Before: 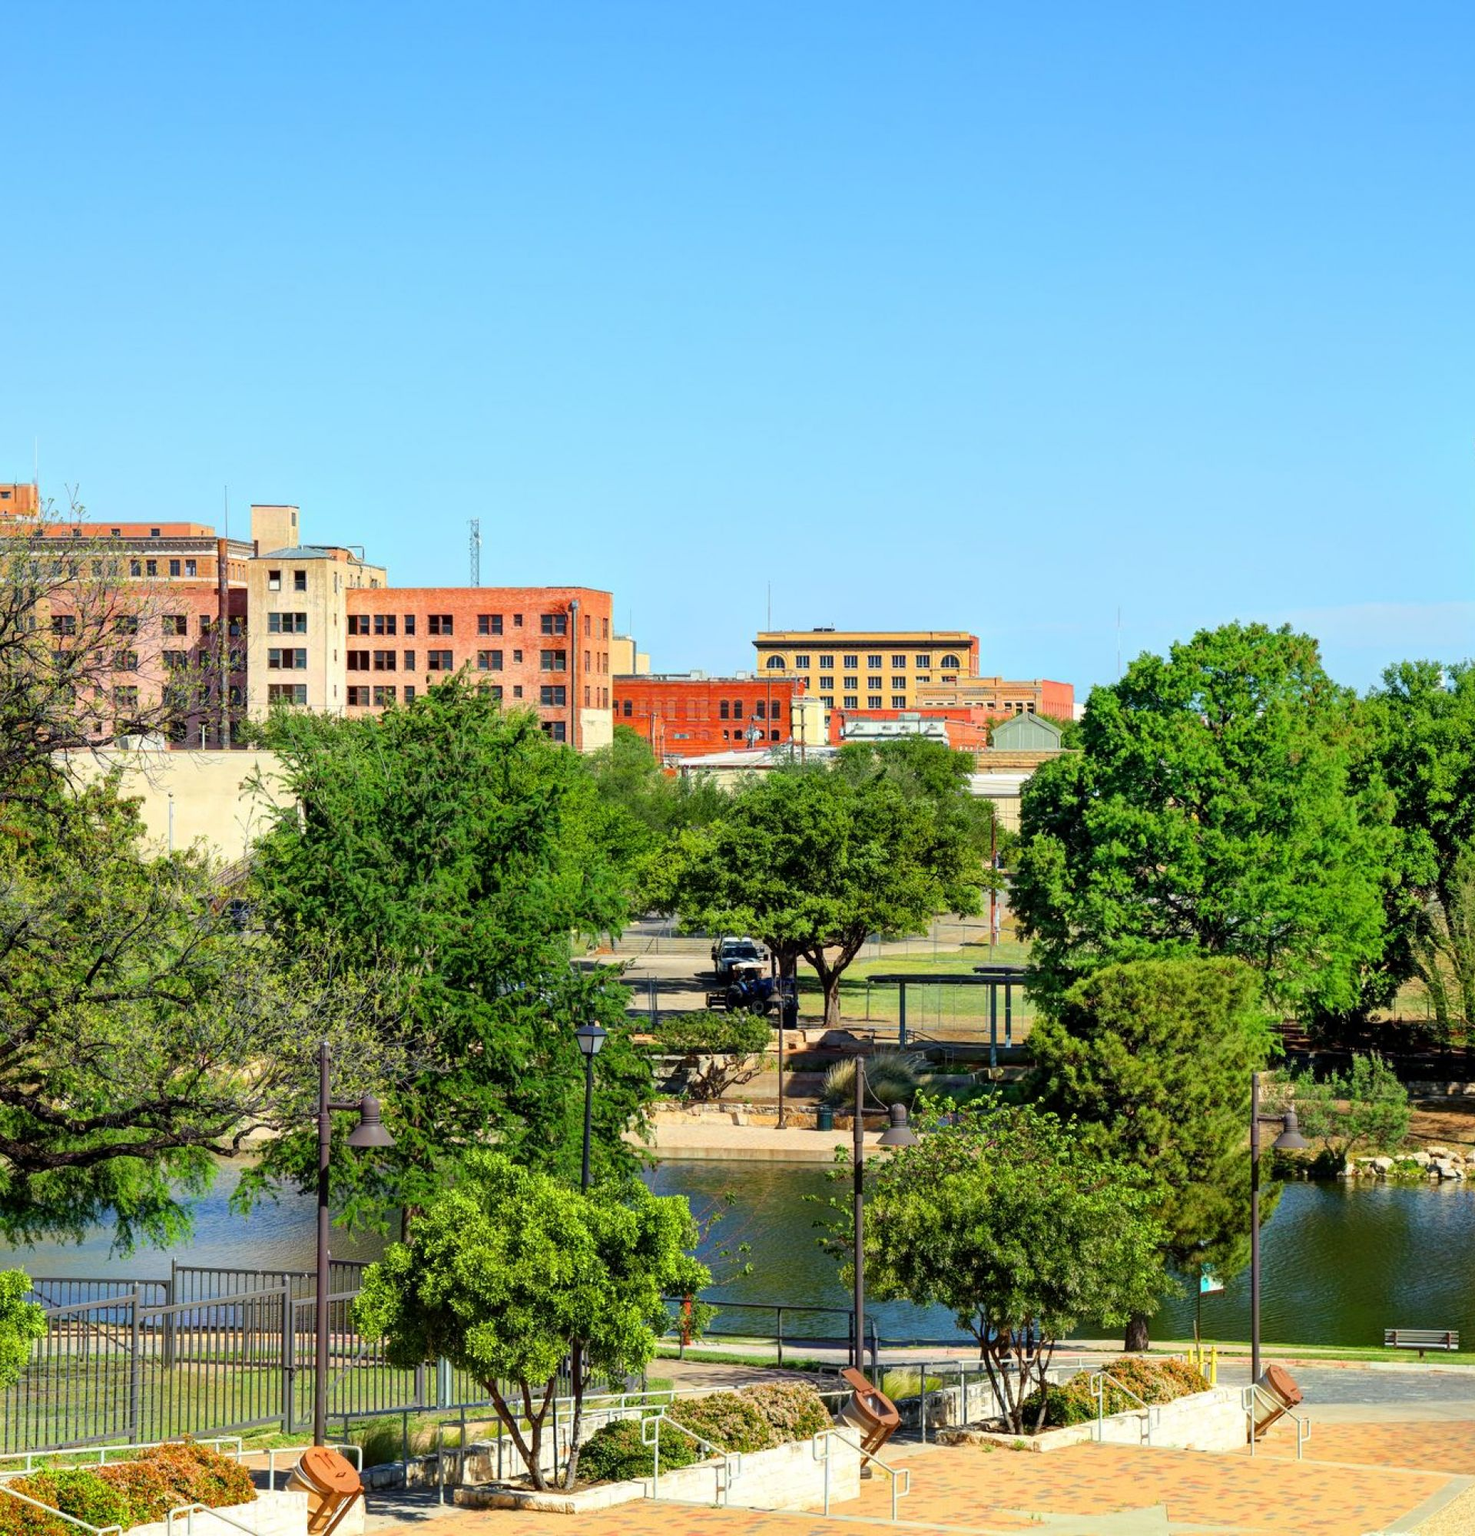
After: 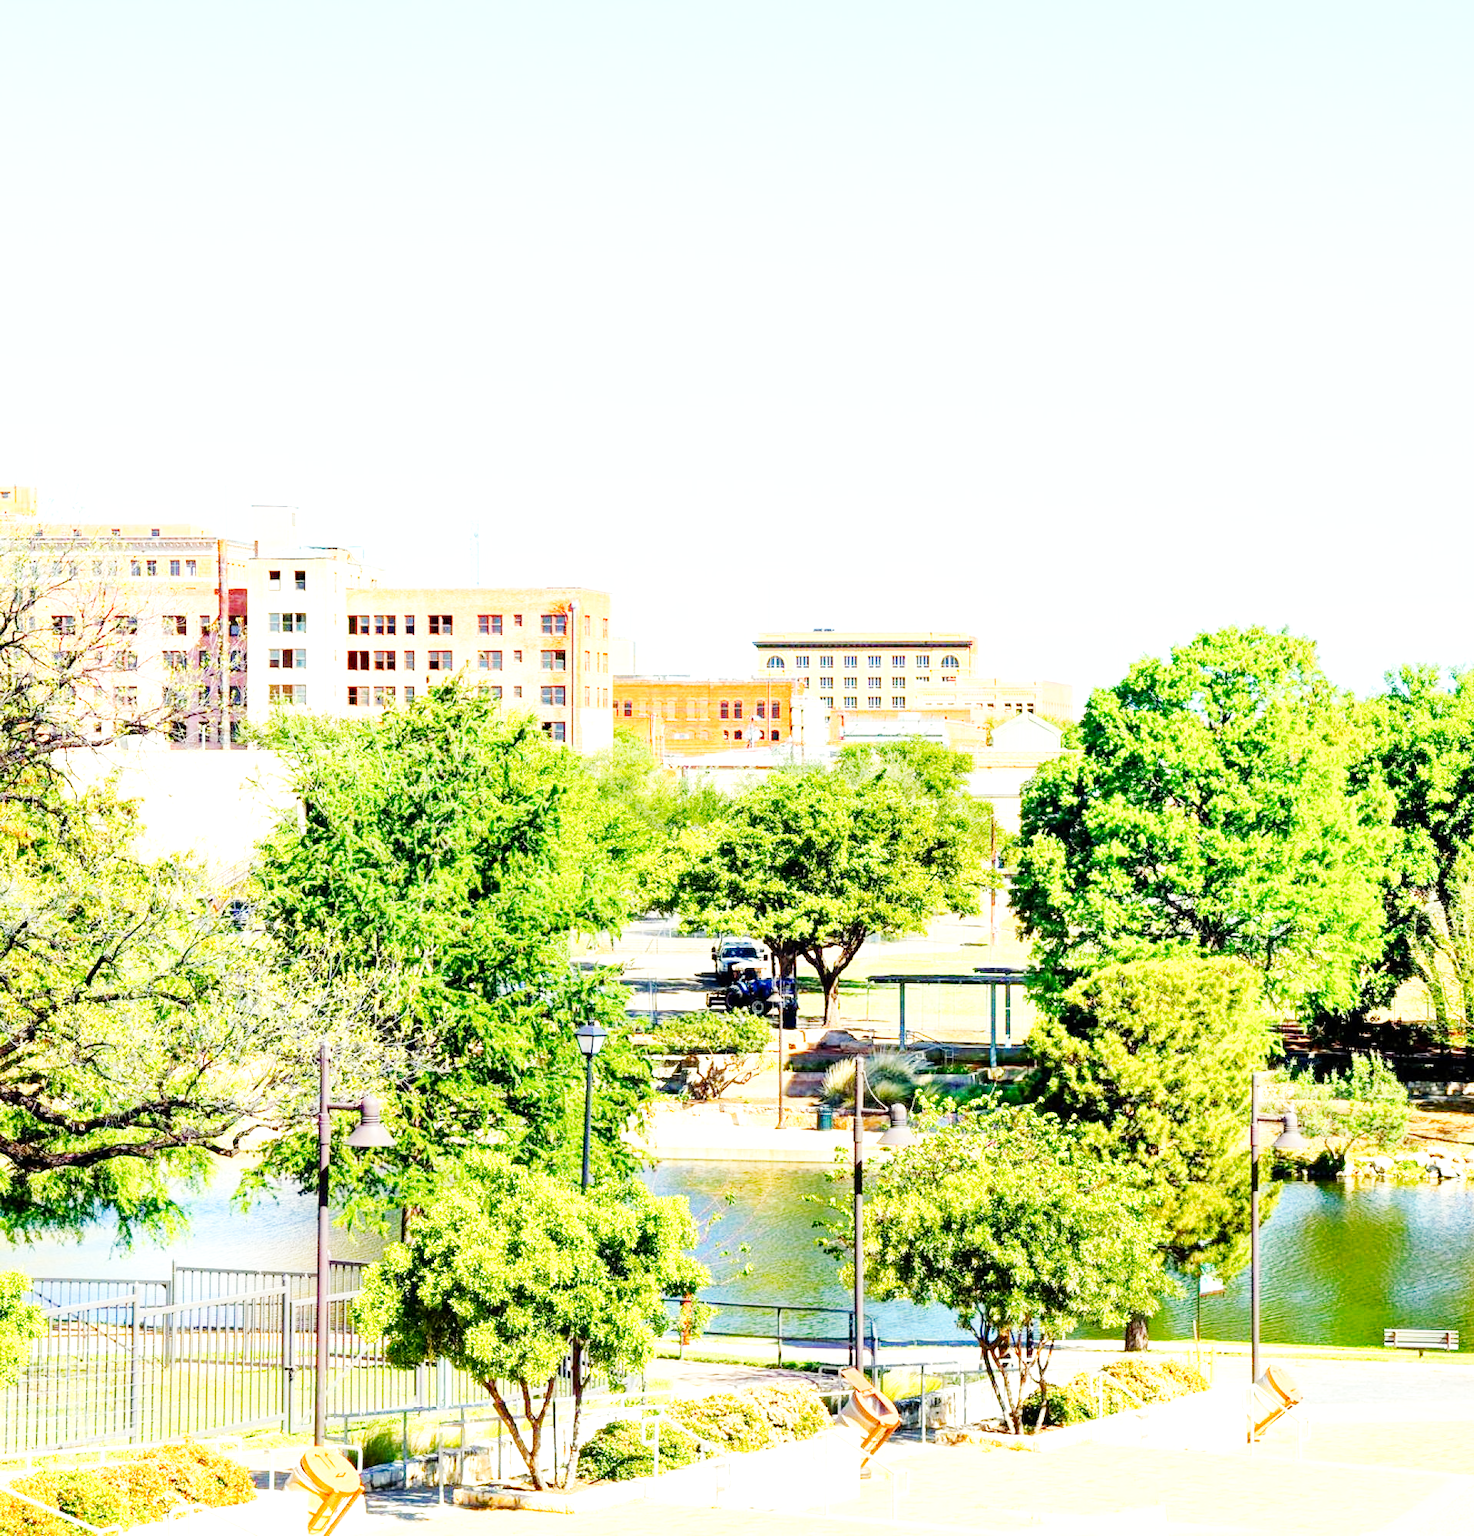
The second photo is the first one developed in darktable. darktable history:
exposure: black level correction 0, exposure 1.099 EV, compensate highlight preservation false
tone curve: curves: ch0 [(0, 0) (0.004, 0.001) (0.133, 0.16) (0.325, 0.399) (0.475, 0.588) (0.832, 0.903) (1, 1)], preserve colors none
color balance rgb: highlights gain › luminance 7.428%, highlights gain › chroma 1.969%, highlights gain › hue 90.67°, linear chroma grading › global chroma 7.773%, perceptual saturation grading › global saturation 0.582%
base curve: curves: ch0 [(0, 0) (0.008, 0.007) (0.022, 0.029) (0.048, 0.089) (0.092, 0.197) (0.191, 0.399) (0.275, 0.534) (0.357, 0.65) (0.477, 0.78) (0.542, 0.833) (0.799, 0.973) (1, 1)], preserve colors none
